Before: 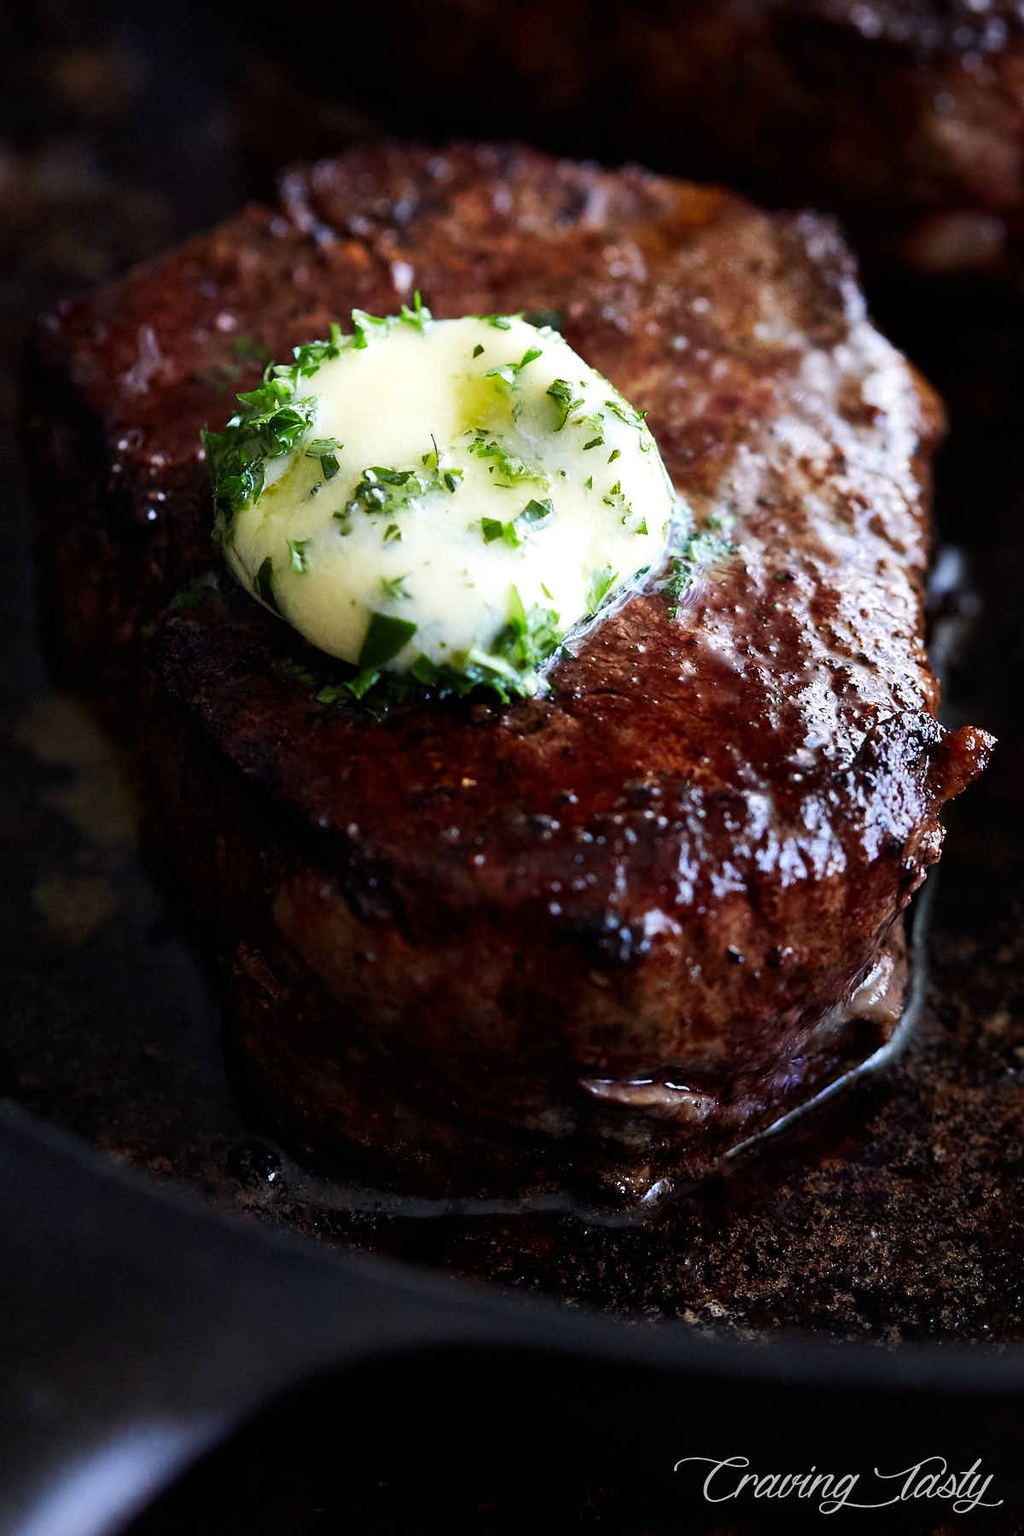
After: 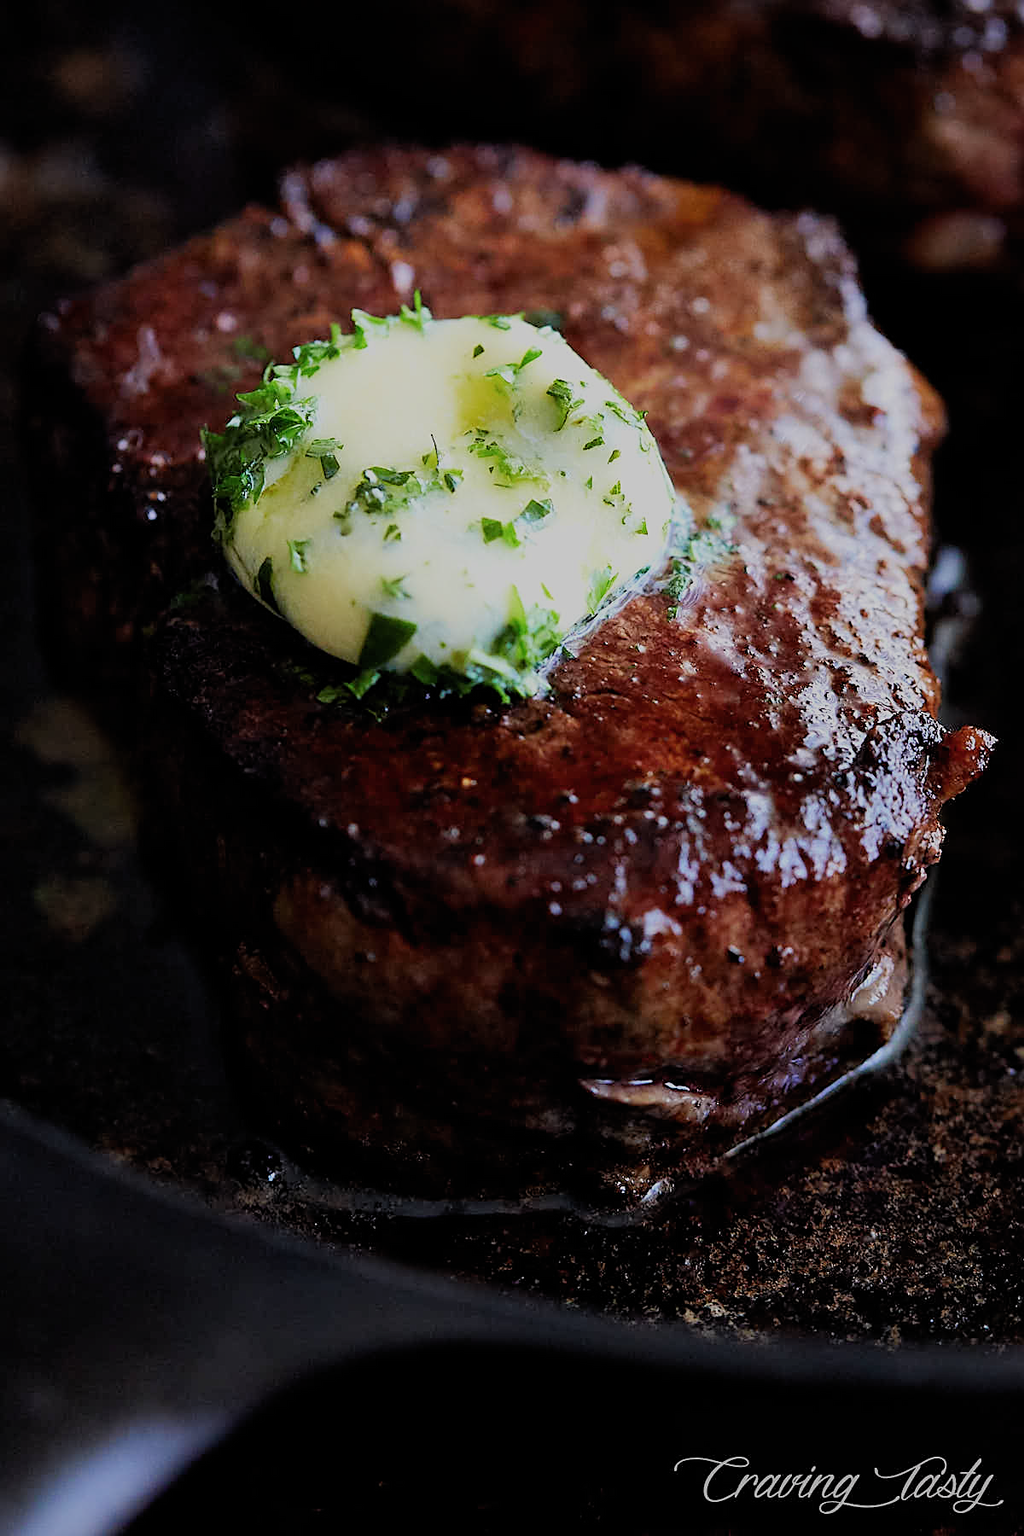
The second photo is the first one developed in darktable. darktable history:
sharpen: on, module defaults
exposure: exposure 0.033 EV
filmic rgb: black relative exposure -8.2 EV, white relative exposure 4.4 EV, threshold 3 EV, hardness 3.93, latitude 50%, contrast 0.765, color science v5 (2021), contrast in shadows safe, contrast in highlights safe
color balance rgb: linear chroma grading › global chroma -3%
